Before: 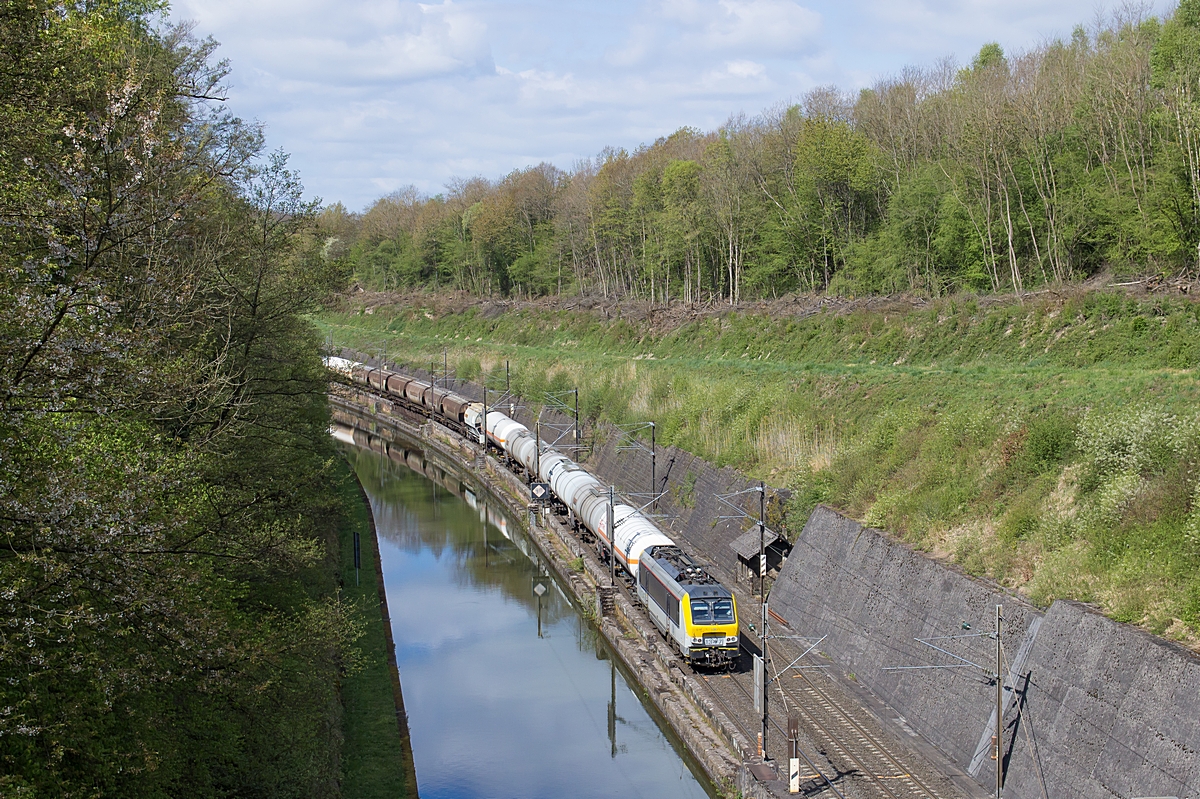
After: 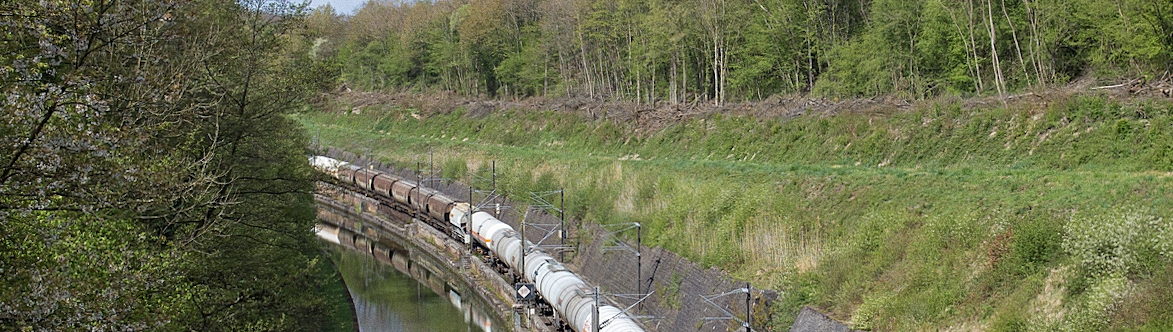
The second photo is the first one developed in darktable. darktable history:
rotate and perspective: rotation 0.226°, lens shift (vertical) -0.042, crop left 0.023, crop right 0.982, crop top 0.006, crop bottom 0.994
crop and rotate: top 23.84%, bottom 34.294%
grain: on, module defaults
